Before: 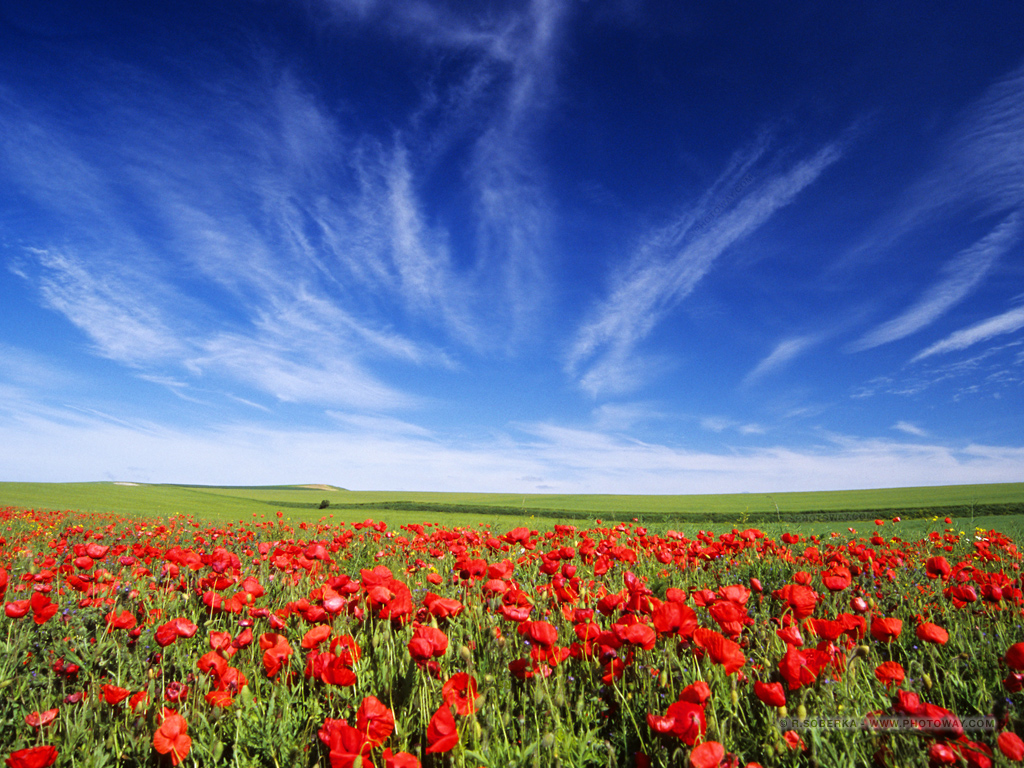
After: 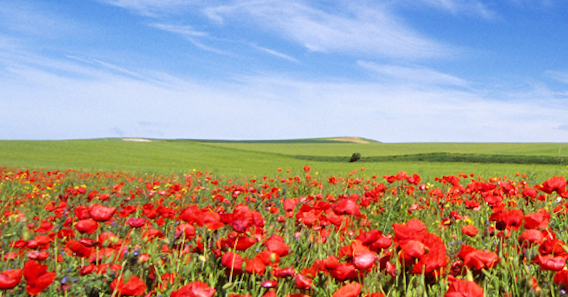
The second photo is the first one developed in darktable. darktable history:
crop: top 44.483%, right 43.593%, bottom 12.892%
rotate and perspective: rotation -0.013°, lens shift (vertical) -0.027, lens shift (horizontal) 0.178, crop left 0.016, crop right 0.989, crop top 0.082, crop bottom 0.918
